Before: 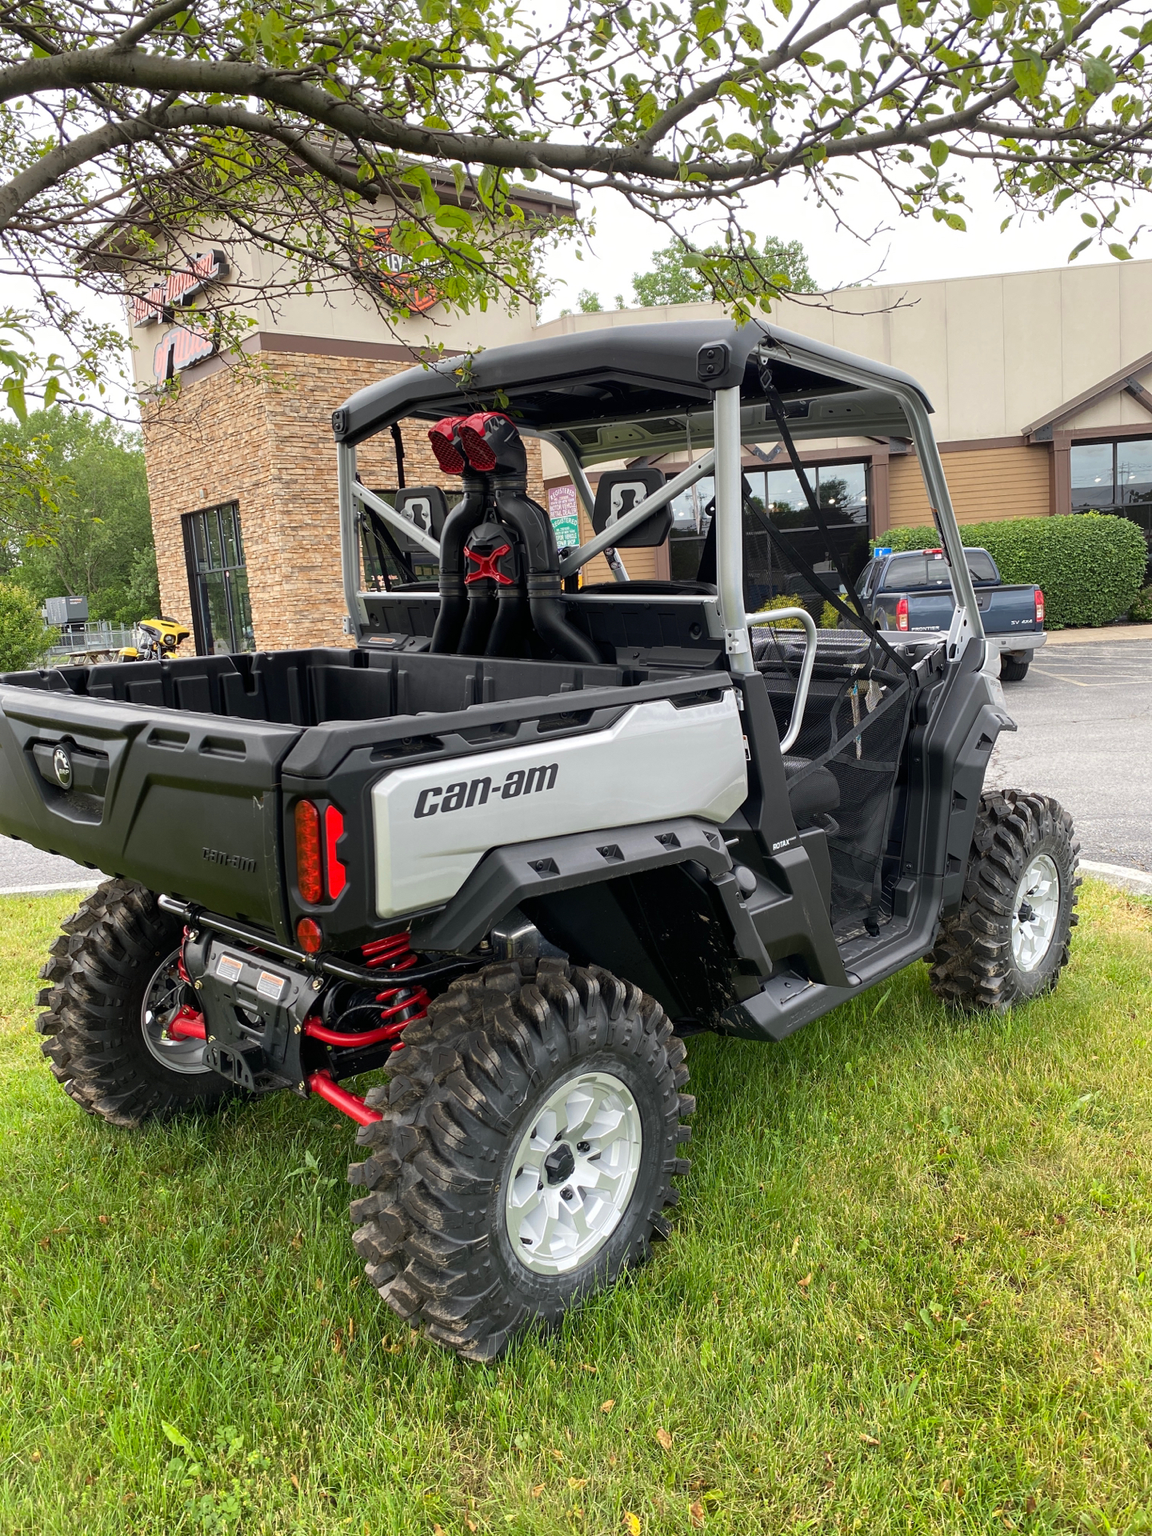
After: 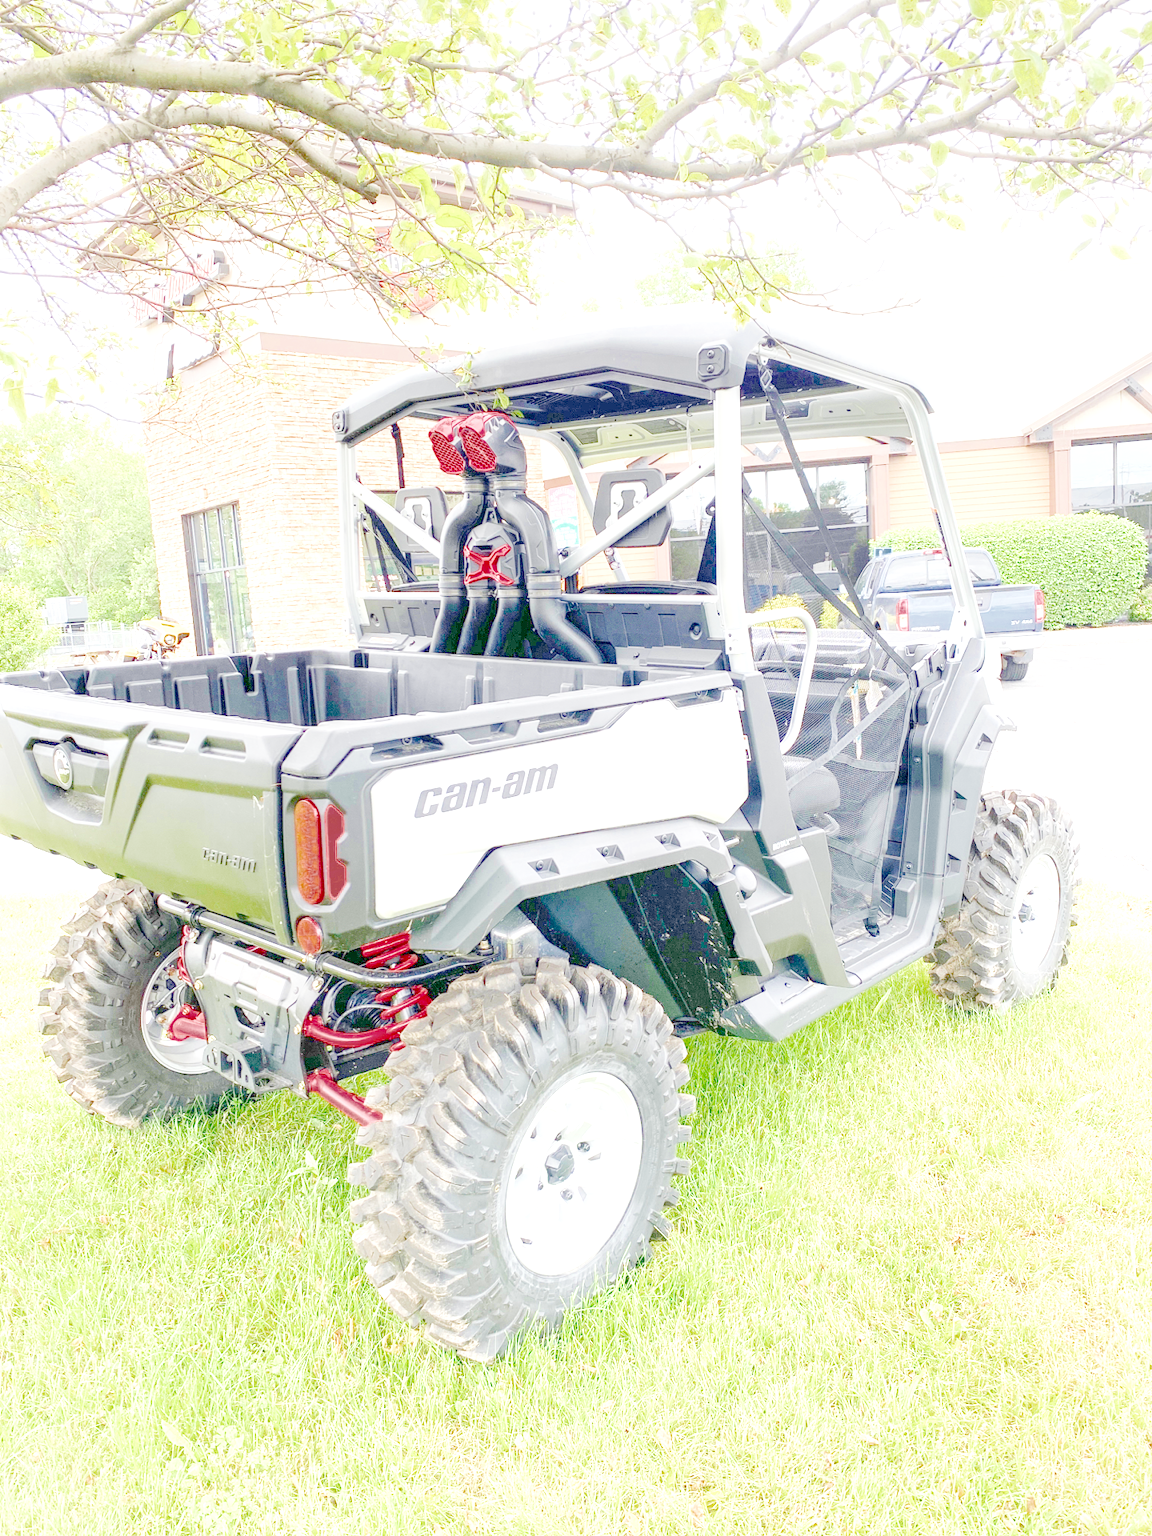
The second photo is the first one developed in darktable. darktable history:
exposure: exposure 0.6 EV, compensate highlight preservation false
color balance: output saturation 120%
local contrast: highlights 20%, shadows 70%, detail 170%
filmic rgb: middle gray luminance 2.5%, black relative exposure -10 EV, white relative exposure 7 EV, threshold 6 EV, dynamic range scaling 10%, target black luminance 0%, hardness 3.19, latitude 44.39%, contrast 0.682, highlights saturation mix 5%, shadows ↔ highlights balance 13.63%, add noise in highlights 0, color science v3 (2019), use custom middle-gray values true, iterations of high-quality reconstruction 0, contrast in highlights soft, enable highlight reconstruction true
